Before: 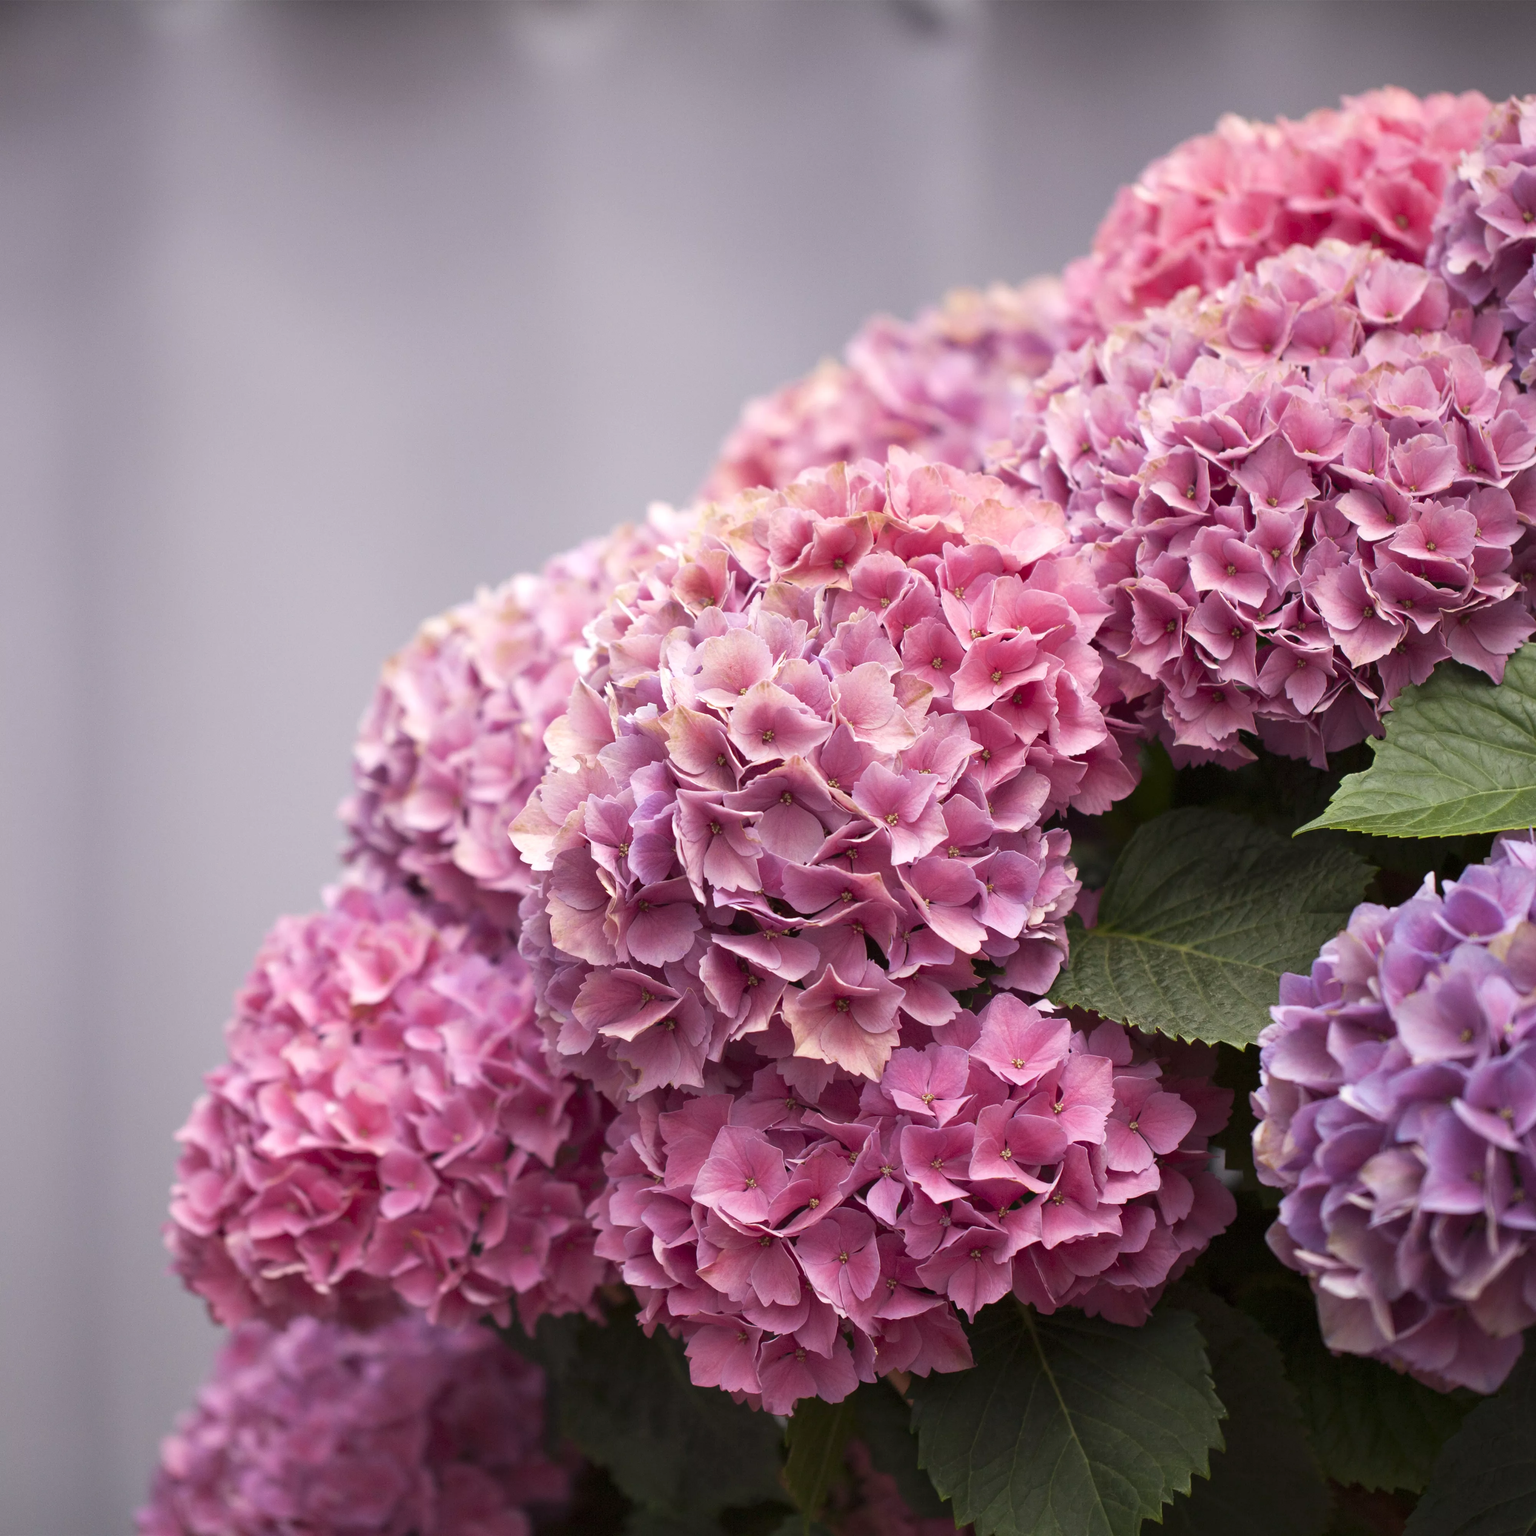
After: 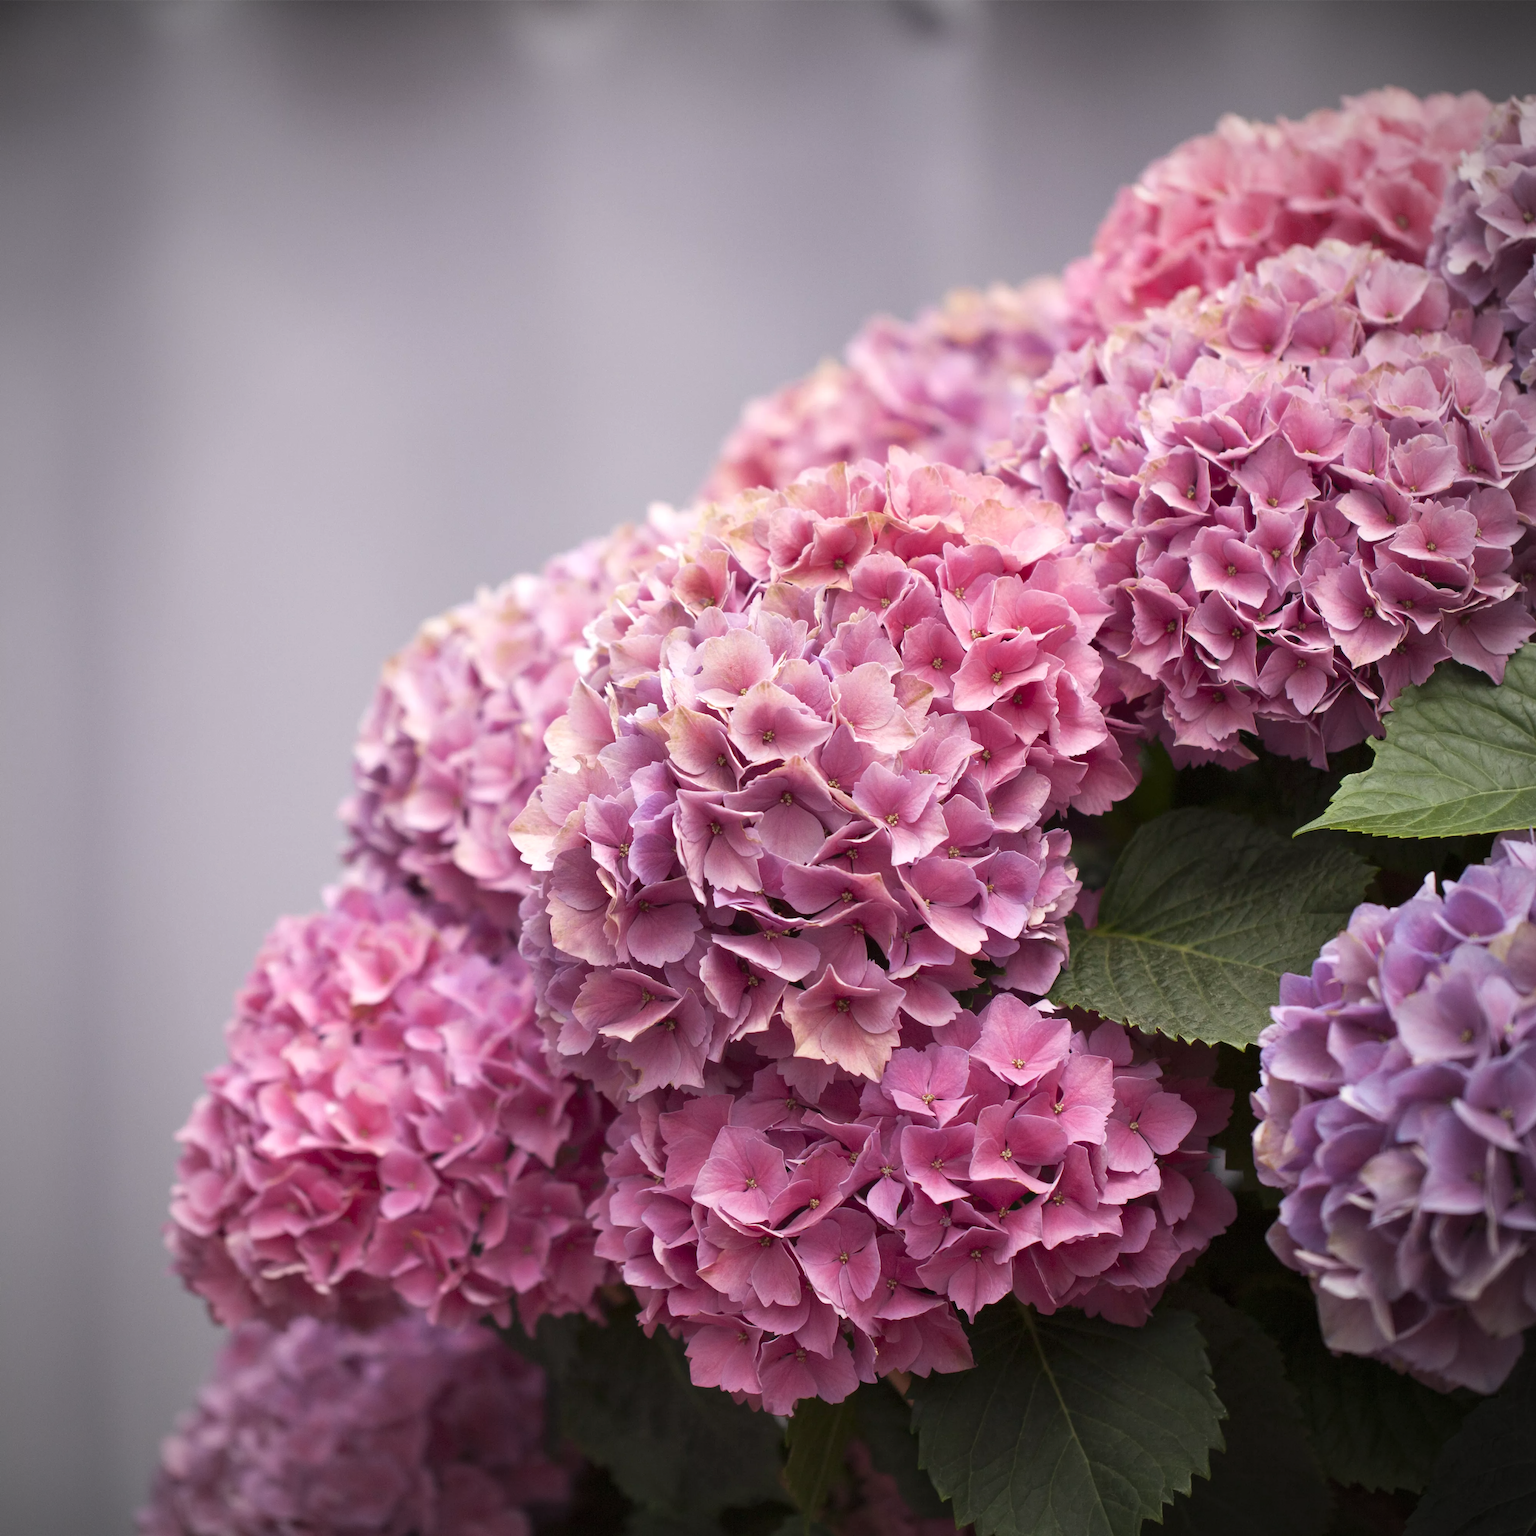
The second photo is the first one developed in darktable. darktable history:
tone equalizer: on, module defaults
vignetting: fall-off radius 60%, automatic ratio true
